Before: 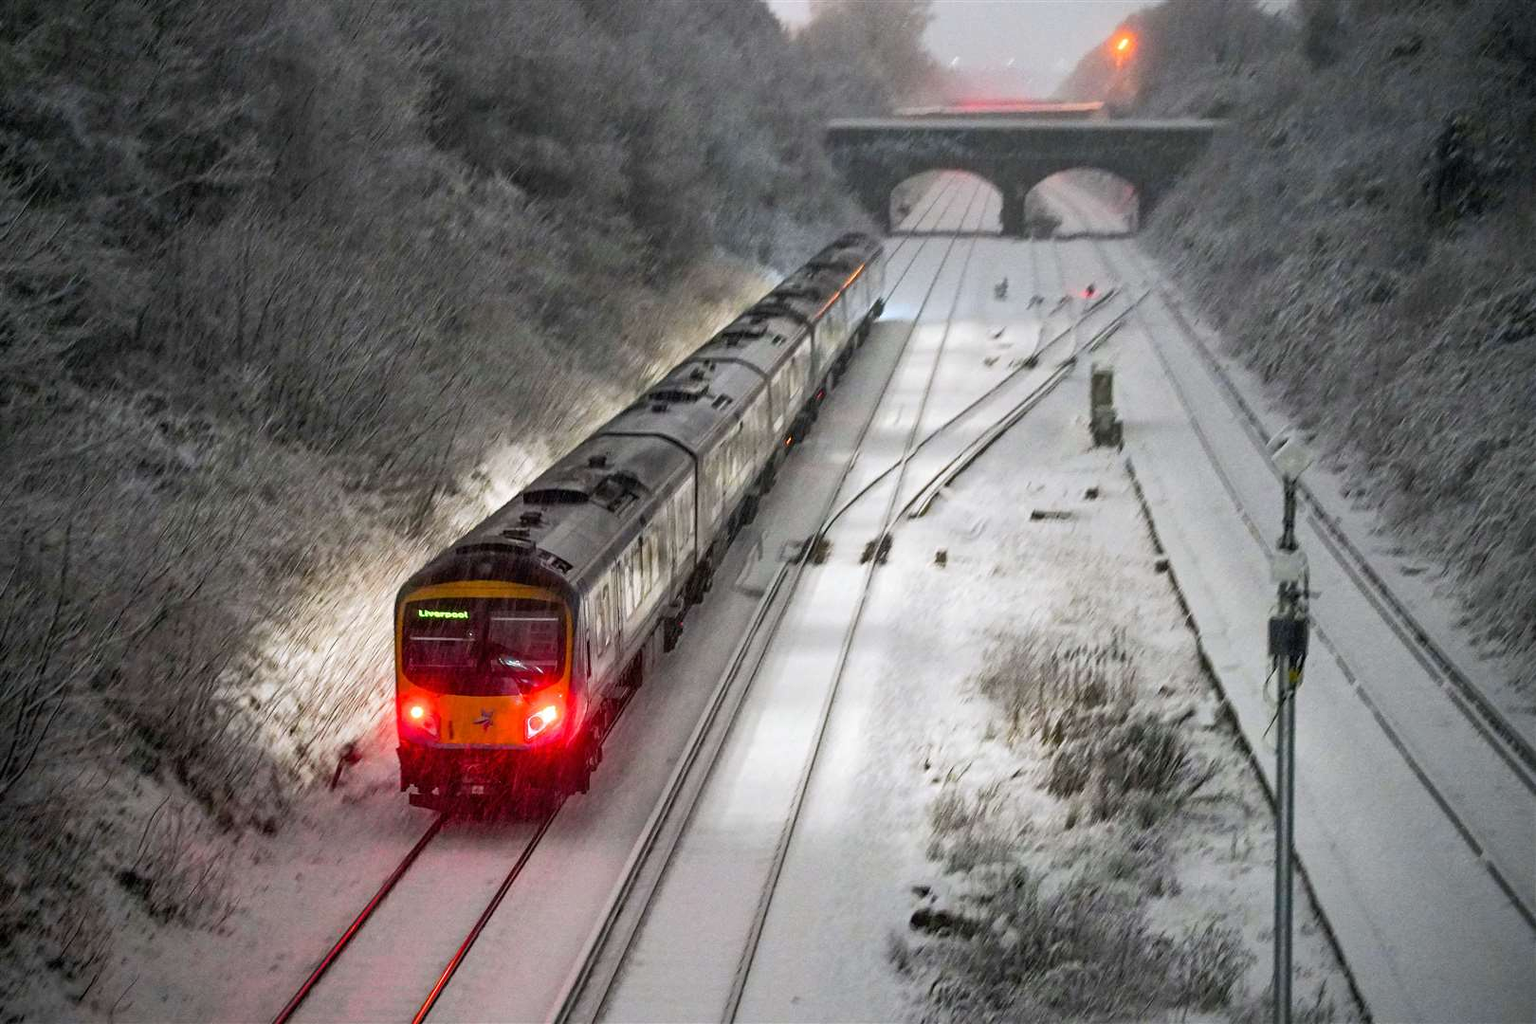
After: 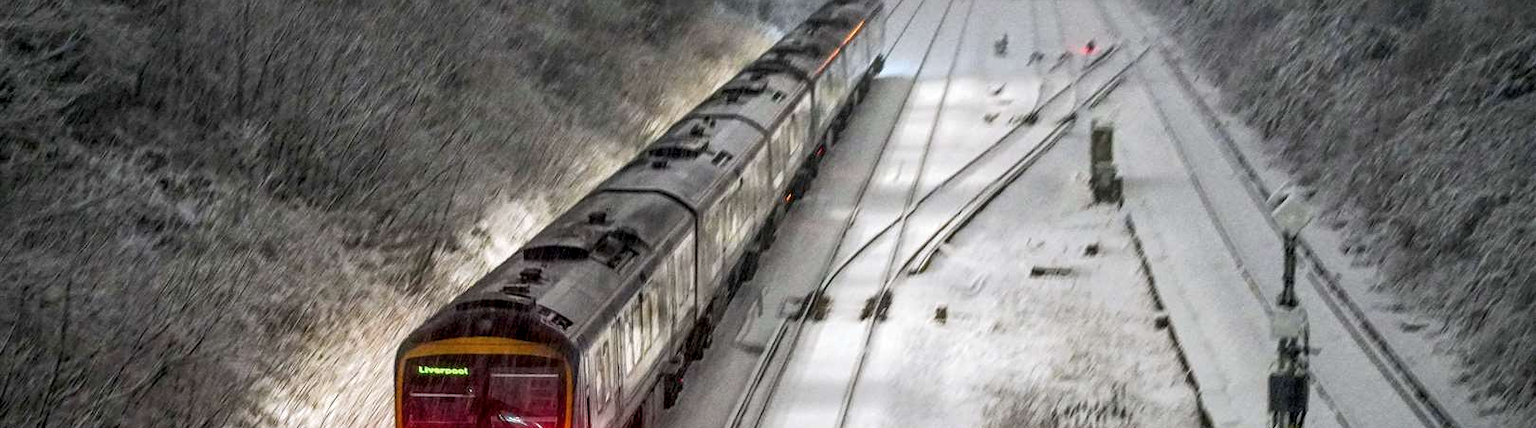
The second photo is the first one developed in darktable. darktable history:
crop and rotate: top 23.84%, bottom 34.294%
local contrast: detail 130%
